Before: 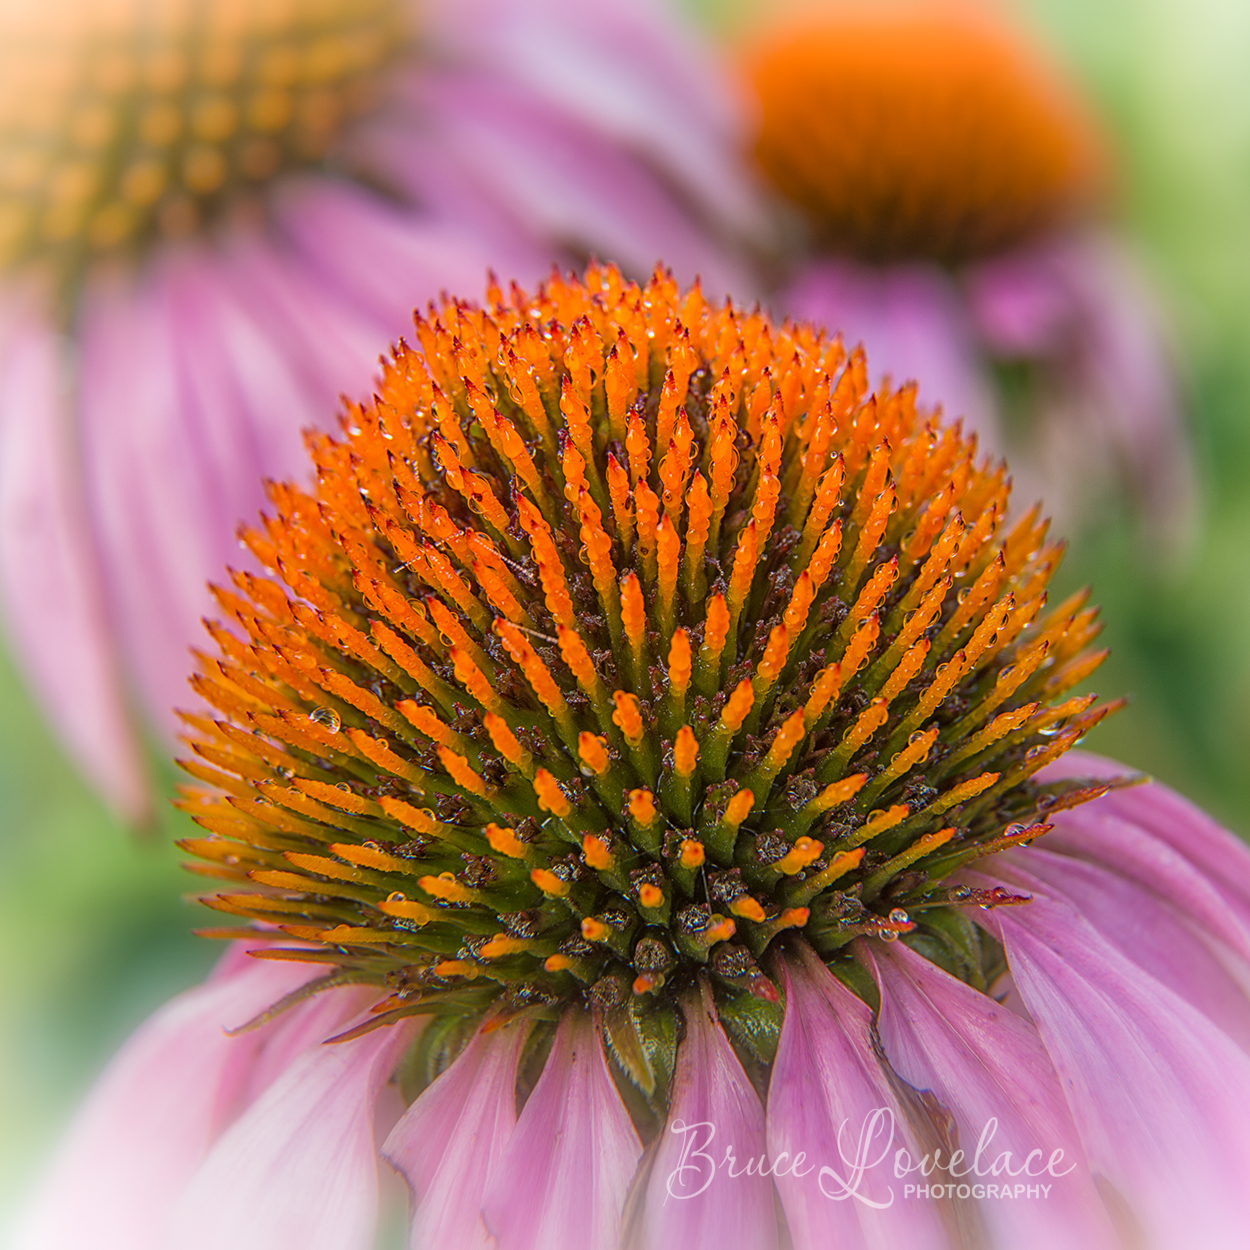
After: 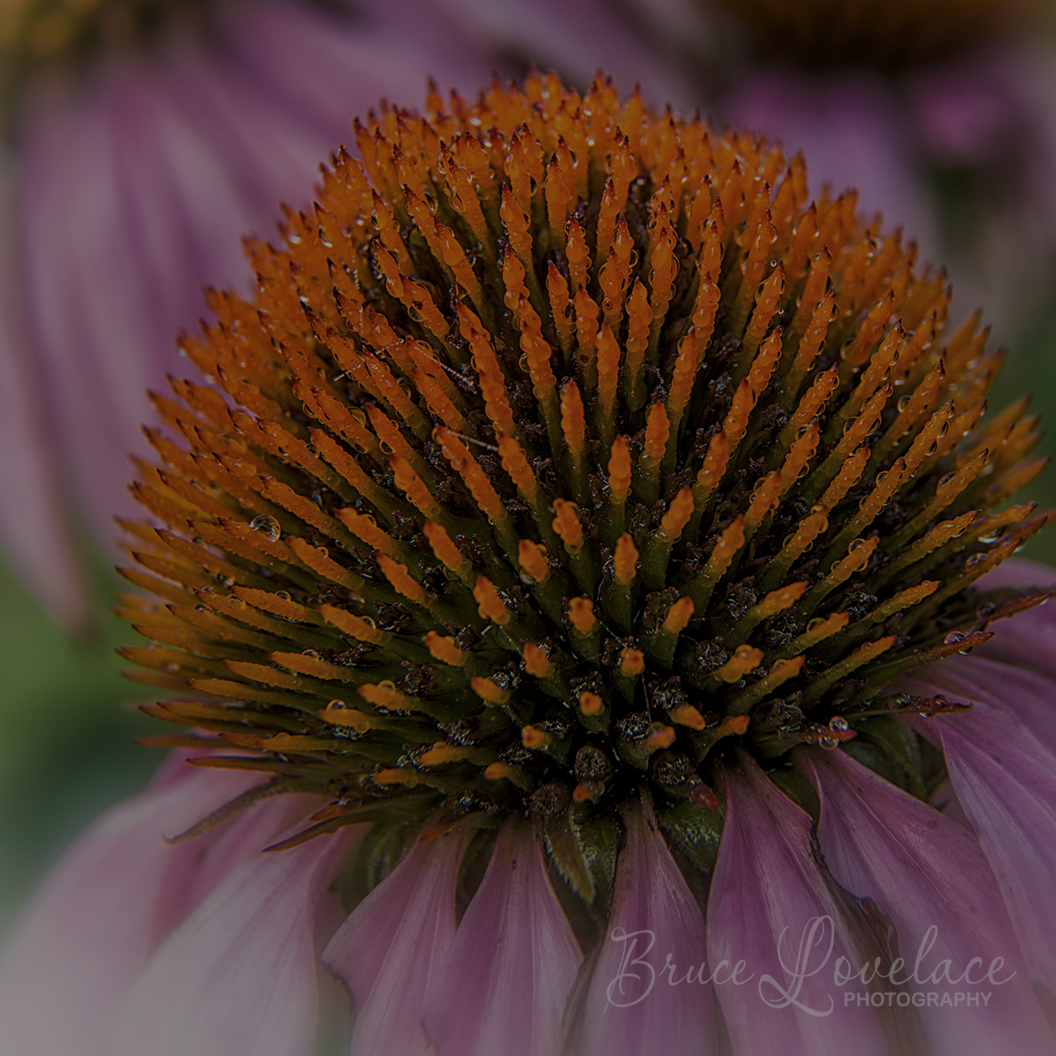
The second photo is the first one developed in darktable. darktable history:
exposure: exposure -1.468 EV, compensate highlight preservation false
grain: coarseness 0.81 ISO, strength 1.34%, mid-tones bias 0%
crop and rotate: left 4.842%, top 15.51%, right 10.668%
shadows and highlights: shadows 20.91, highlights -82.73, soften with gaussian
levels: levels [0.029, 0.545, 0.971]
